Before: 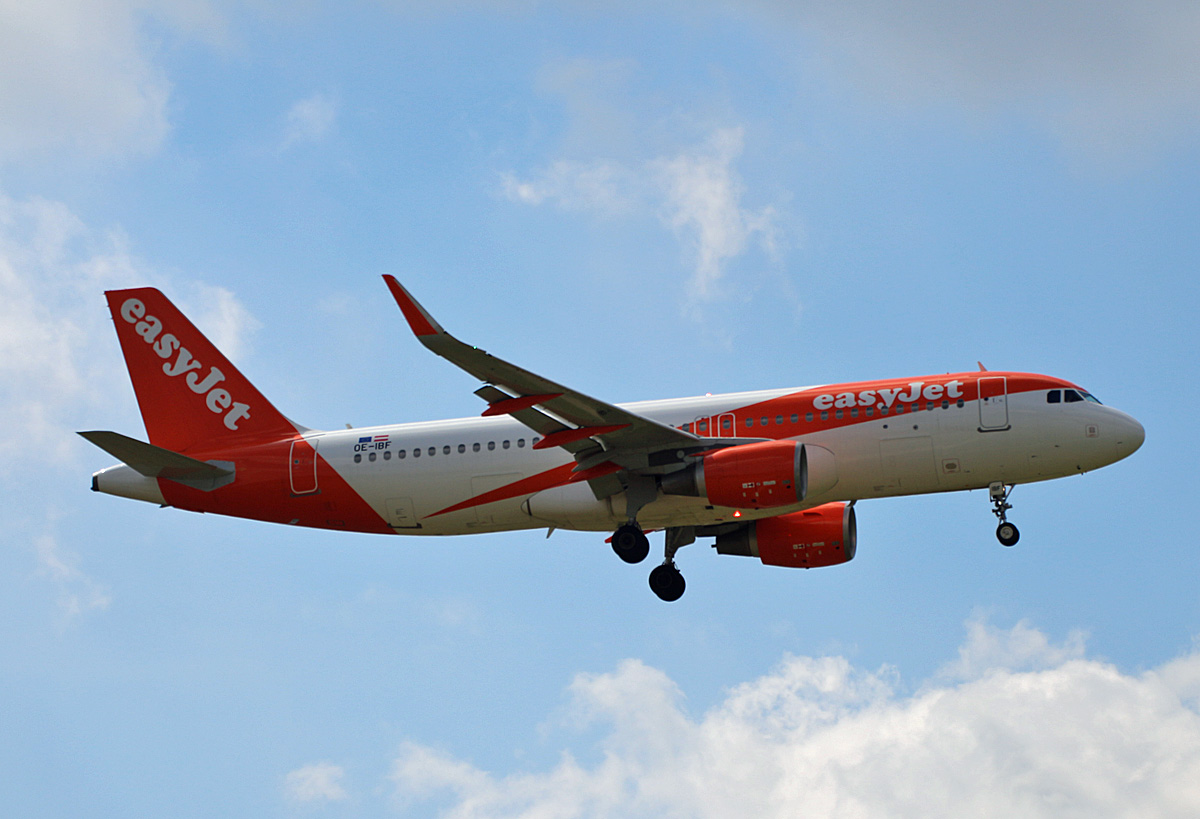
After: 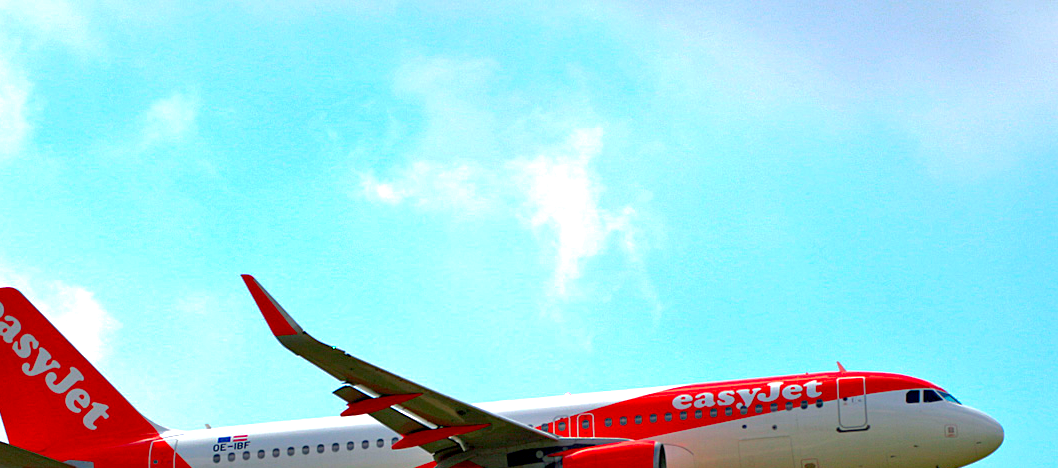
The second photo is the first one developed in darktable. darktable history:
exposure: black level correction 0.008, exposure 0.979 EV, compensate highlight preservation false
tone curve: curves: ch0 [(0, 0) (0.568, 0.517) (0.8, 0.717) (1, 1)]
color contrast: green-magenta contrast 1.69, blue-yellow contrast 1.49
crop and rotate: left 11.812%, bottom 42.776%
